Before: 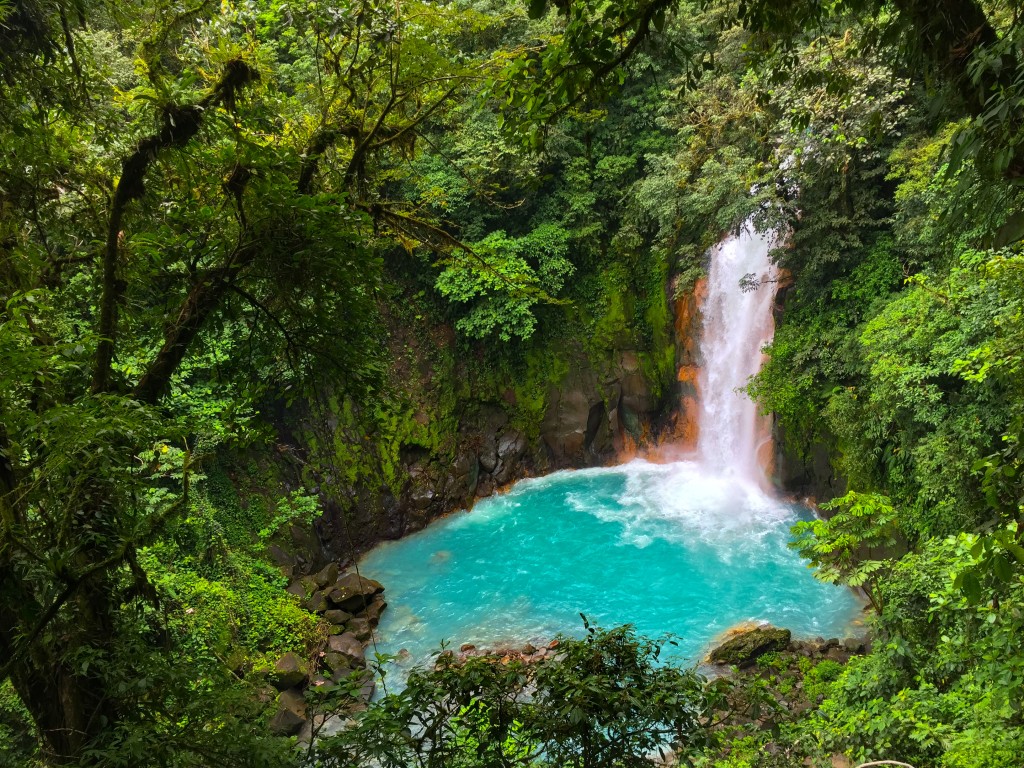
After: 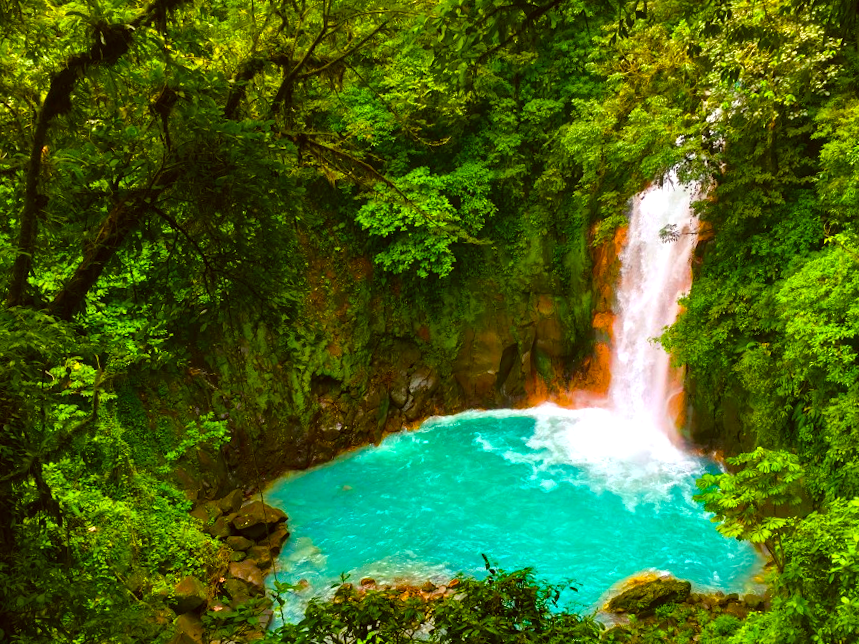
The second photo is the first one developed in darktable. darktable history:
color balance rgb: linear chroma grading › shadows 10%, linear chroma grading › highlights 10%, linear chroma grading › global chroma 15%, linear chroma grading › mid-tones 15%, perceptual saturation grading › global saturation 40%, perceptual saturation grading › highlights -25%, perceptual saturation grading › mid-tones 35%, perceptual saturation grading › shadows 35%, perceptual brilliance grading › global brilliance 11.29%, global vibrance 11.29%
color correction: highlights a* -1.43, highlights b* 10.12, shadows a* 0.395, shadows b* 19.35
crop and rotate: angle -3.27°, left 5.211%, top 5.211%, right 4.607%, bottom 4.607%
